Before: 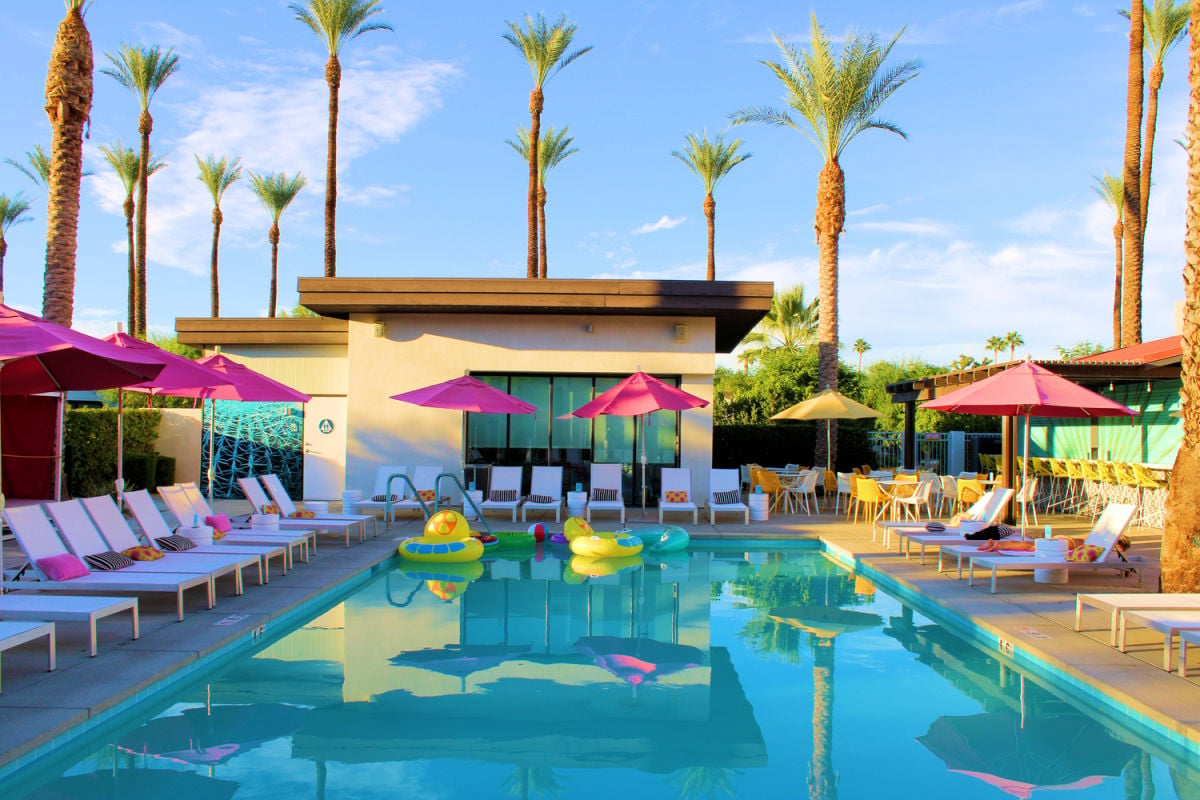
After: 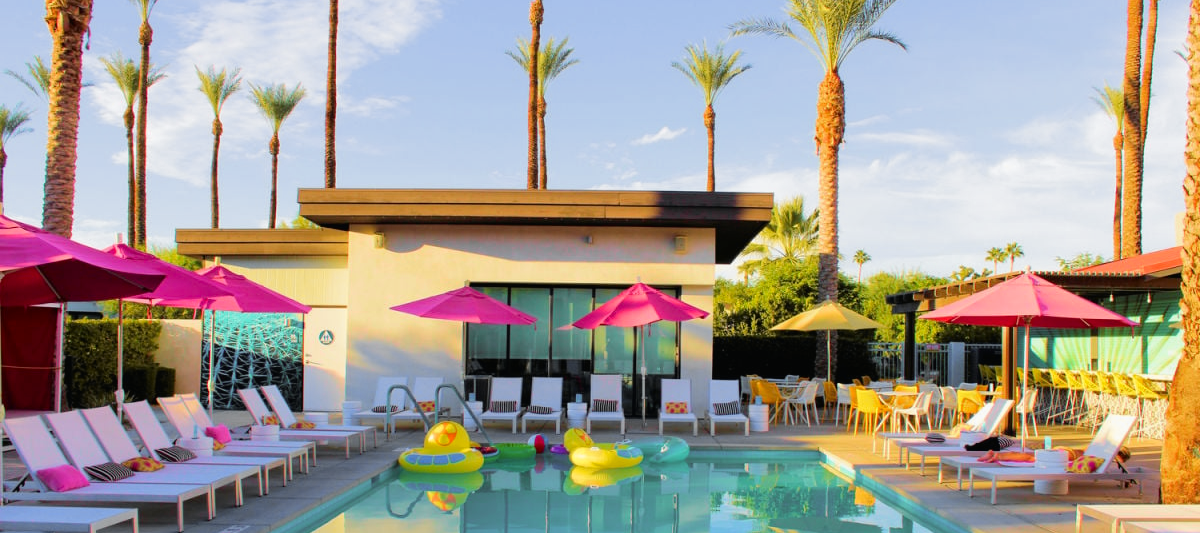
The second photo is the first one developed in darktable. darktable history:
tone curve: curves: ch0 [(0, 0.012) (0.036, 0.035) (0.274, 0.288) (0.504, 0.536) (0.844, 0.84) (1, 0.983)]; ch1 [(0, 0) (0.389, 0.403) (0.462, 0.486) (0.499, 0.498) (0.511, 0.502) (0.536, 0.547) (0.579, 0.578) (0.626, 0.645) (0.749, 0.781) (1, 1)]; ch2 [(0, 0) (0.457, 0.486) (0.5, 0.5) (0.557, 0.561) (0.614, 0.622) (0.704, 0.732) (1, 1)], color space Lab, independent channels, preserve colors none
crop: top 11.166%, bottom 22.168%
